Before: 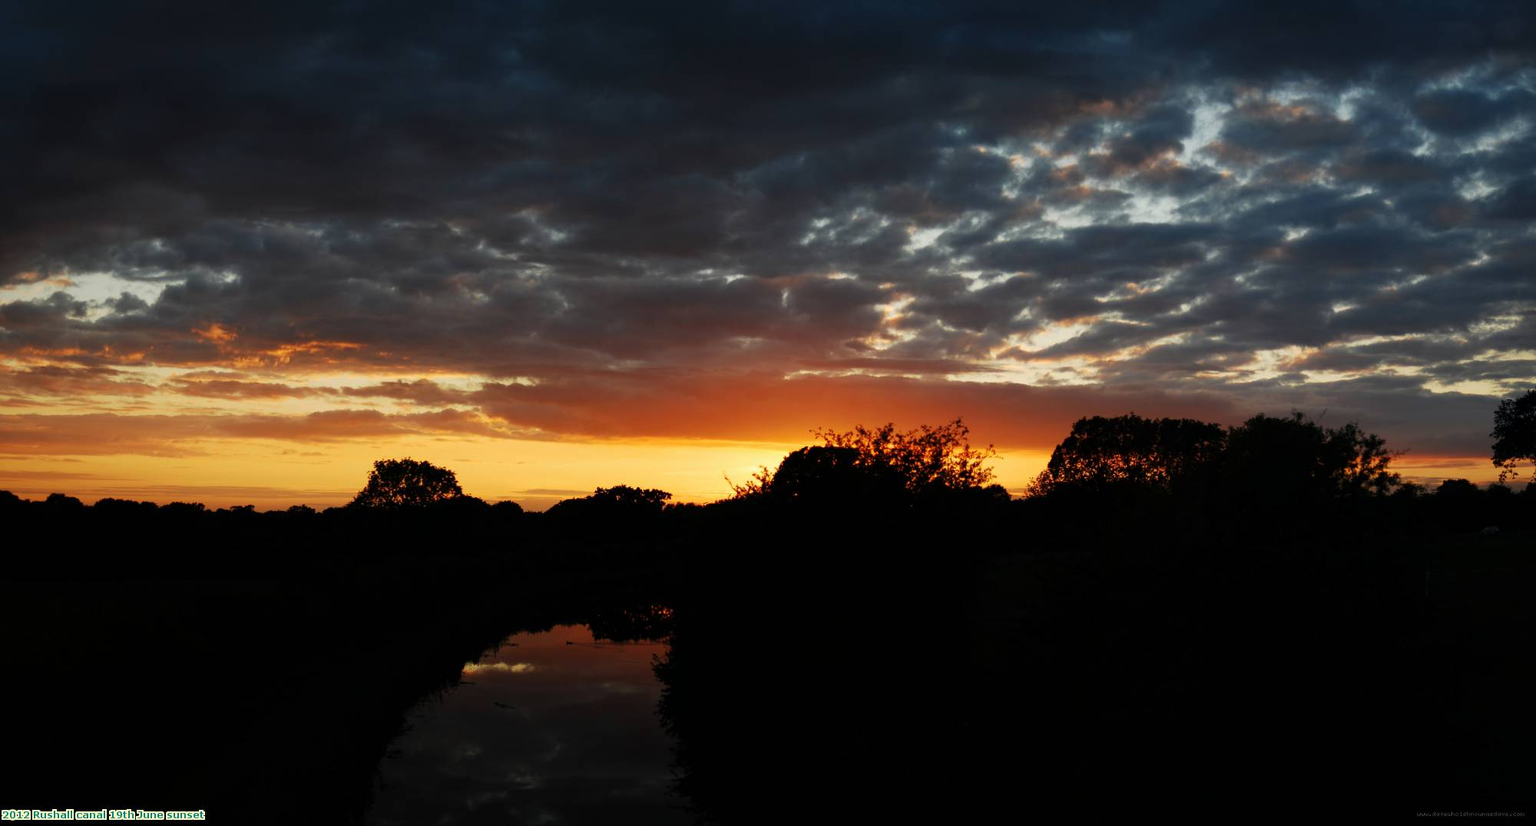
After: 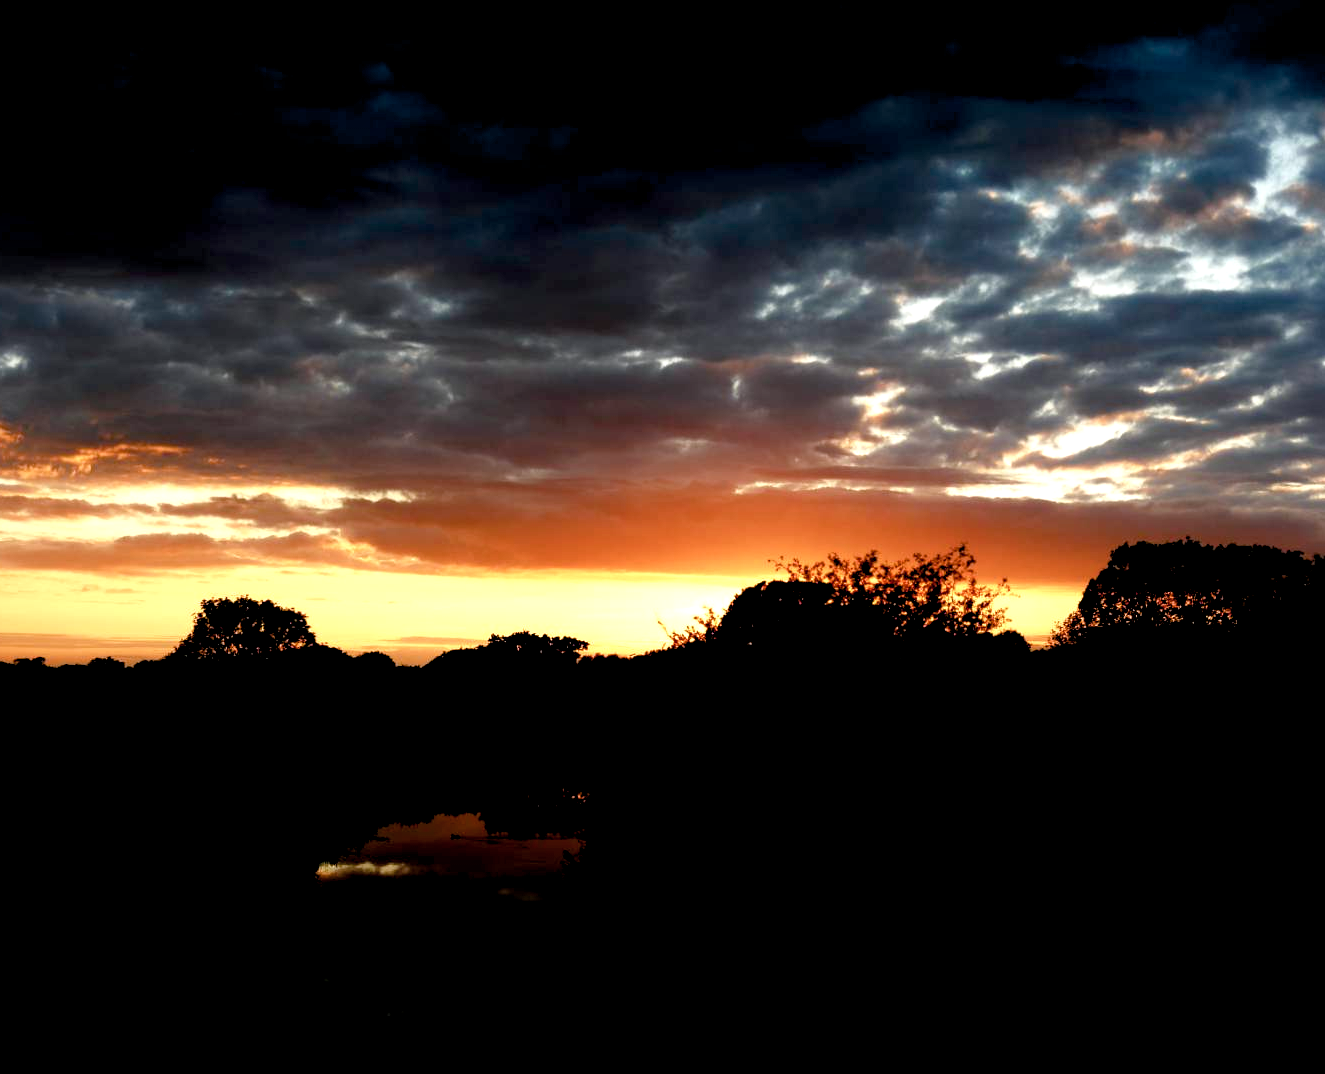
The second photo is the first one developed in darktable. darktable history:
color balance rgb: shadows lift › chroma 0.691%, shadows lift › hue 113.54°, power › chroma 0.488%, power › hue 258.39°, global offset › luminance -1.425%, perceptual saturation grading › global saturation 20%, perceptual saturation grading › highlights -25.536%, perceptual saturation grading › shadows 24.376%, contrast 4.218%
color zones: curves: ch0 [(0, 0.5) (0.143, 0.5) (0.286, 0.5) (0.429, 0.504) (0.571, 0.5) (0.714, 0.509) (0.857, 0.5) (1, 0.5)]; ch1 [(0, 0.425) (0.143, 0.425) (0.286, 0.375) (0.429, 0.405) (0.571, 0.5) (0.714, 0.47) (0.857, 0.425) (1, 0.435)]; ch2 [(0, 0.5) (0.143, 0.5) (0.286, 0.5) (0.429, 0.517) (0.571, 0.5) (0.714, 0.51) (0.857, 0.5) (1, 0.5)]
tone equalizer: -8 EV -0.724 EV, -7 EV -0.734 EV, -6 EV -0.568 EV, -5 EV -0.396 EV, -3 EV 0.398 EV, -2 EV 0.6 EV, -1 EV 0.687 EV, +0 EV 0.769 EV
crop and rotate: left 14.304%, right 19.403%
exposure: exposure 0.135 EV, compensate exposure bias true, compensate highlight preservation false
